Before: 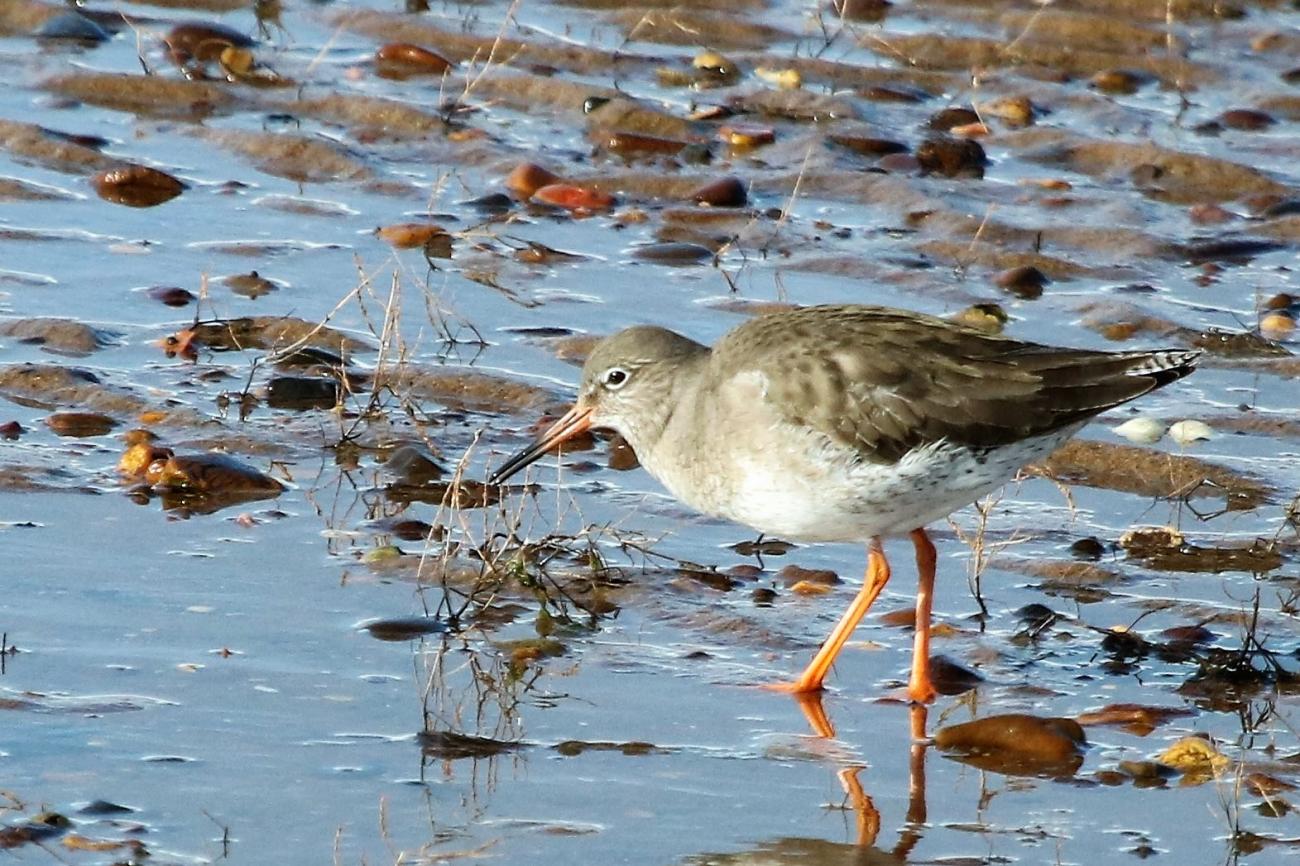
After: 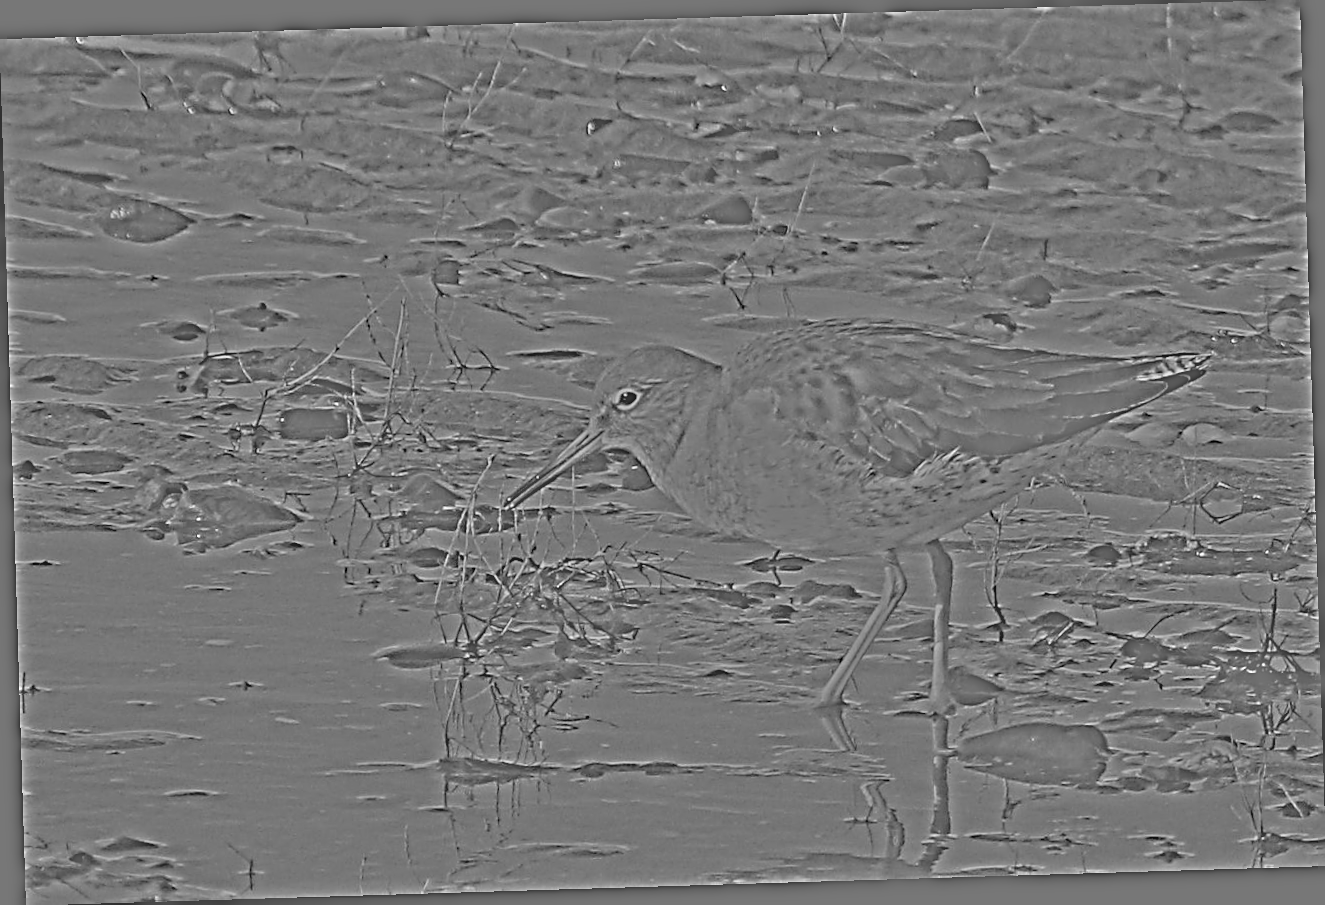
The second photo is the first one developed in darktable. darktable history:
sharpen: radius 2.543, amount 0.636
highpass: sharpness 25.84%, contrast boost 14.94%
rotate and perspective: rotation -1.75°, automatic cropping off
haze removal: strength 0.29, distance 0.25, compatibility mode true, adaptive false
exposure: exposure -0.177 EV, compensate highlight preservation false
white balance: red 1.009, blue 0.985
